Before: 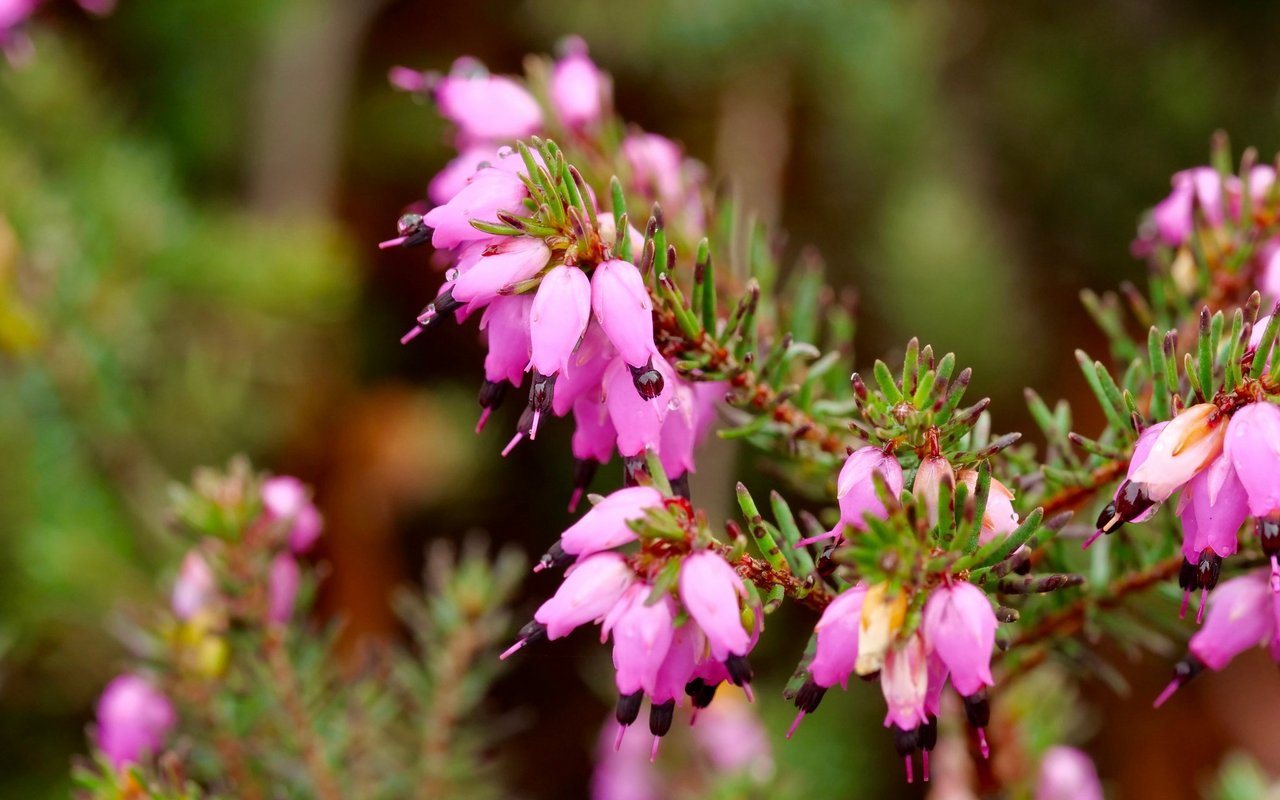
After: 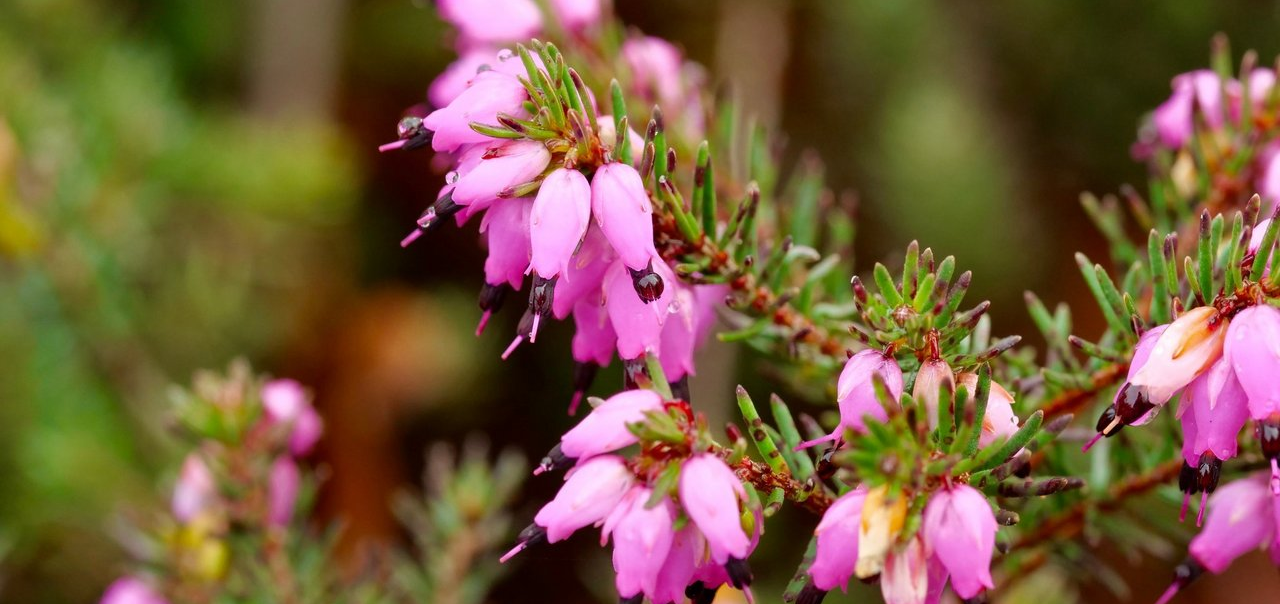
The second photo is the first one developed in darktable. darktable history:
crop and rotate: top 12.132%, bottom 12.325%
